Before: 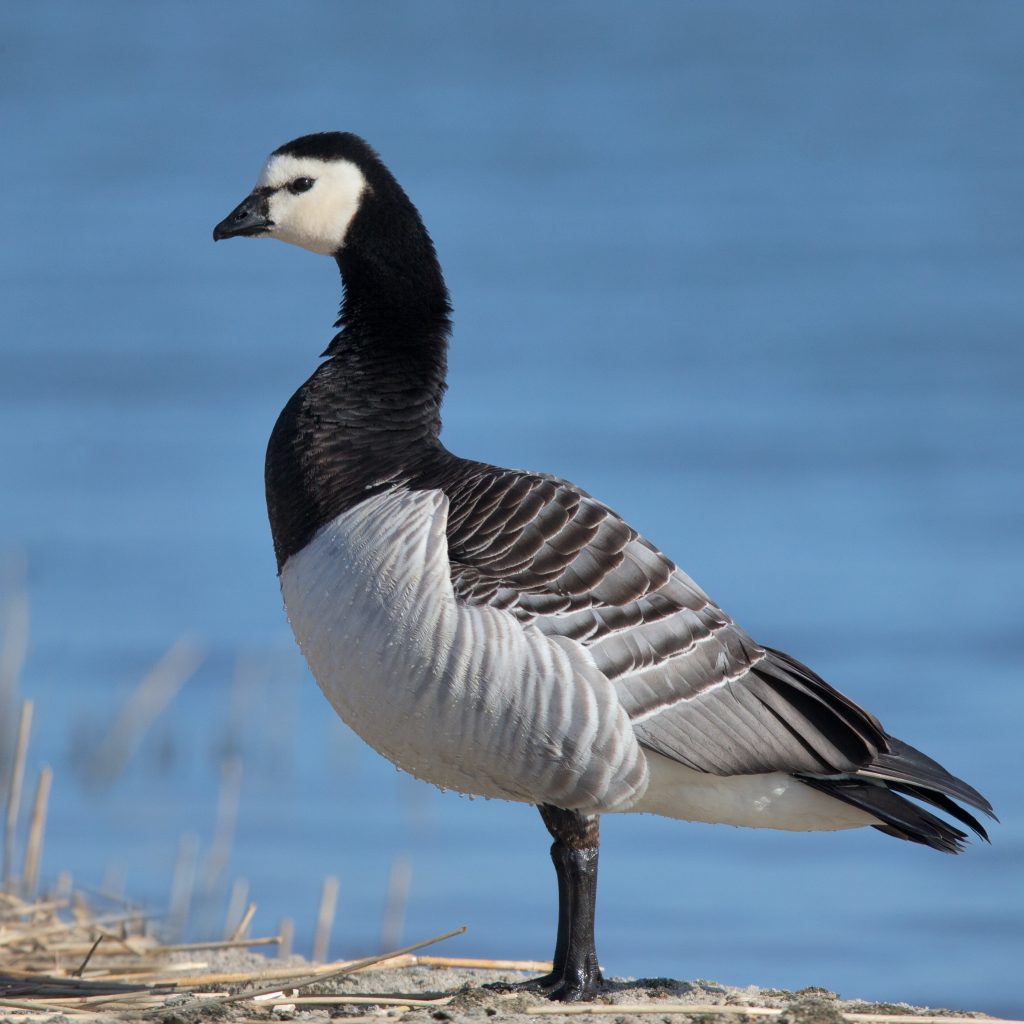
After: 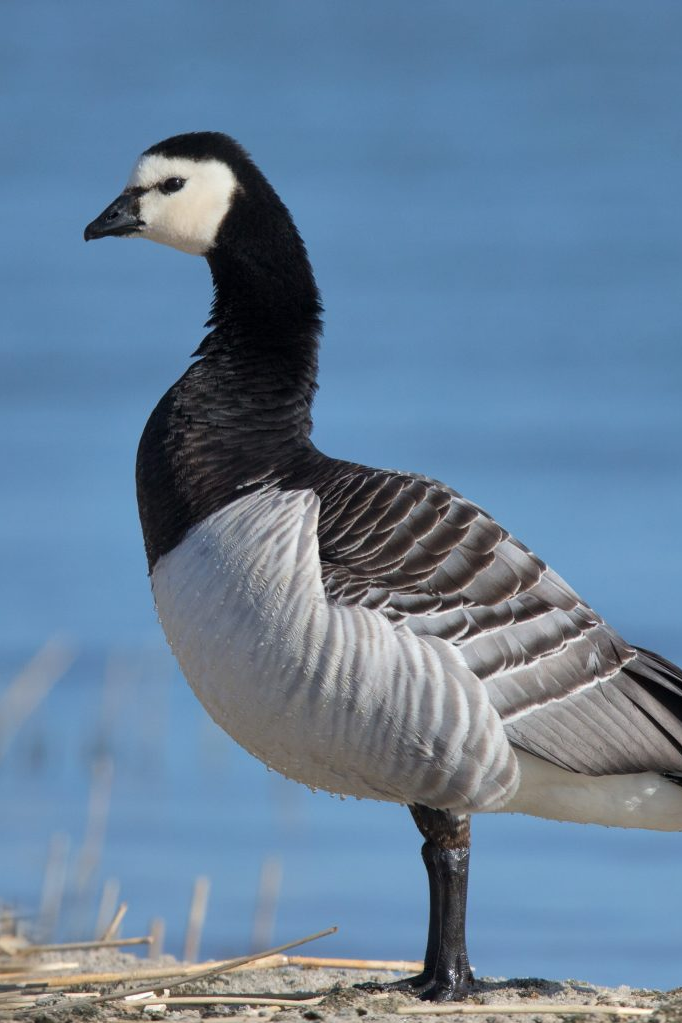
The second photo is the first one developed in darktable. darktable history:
crop and rotate: left 12.648%, right 20.685%
white balance: red 1, blue 1
